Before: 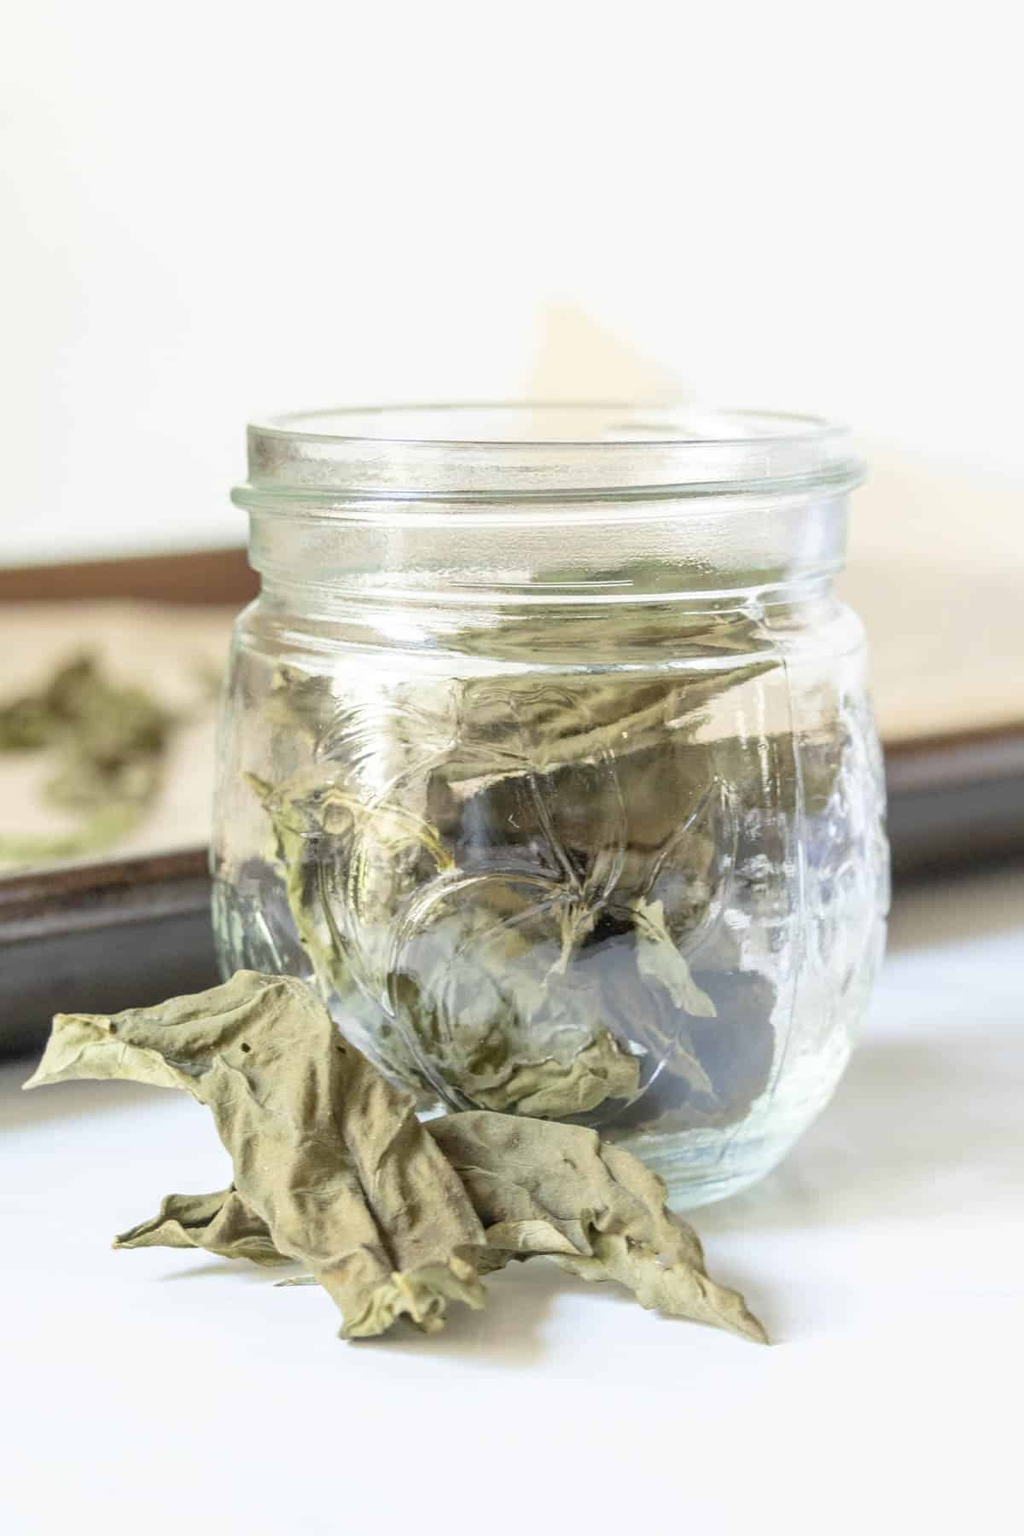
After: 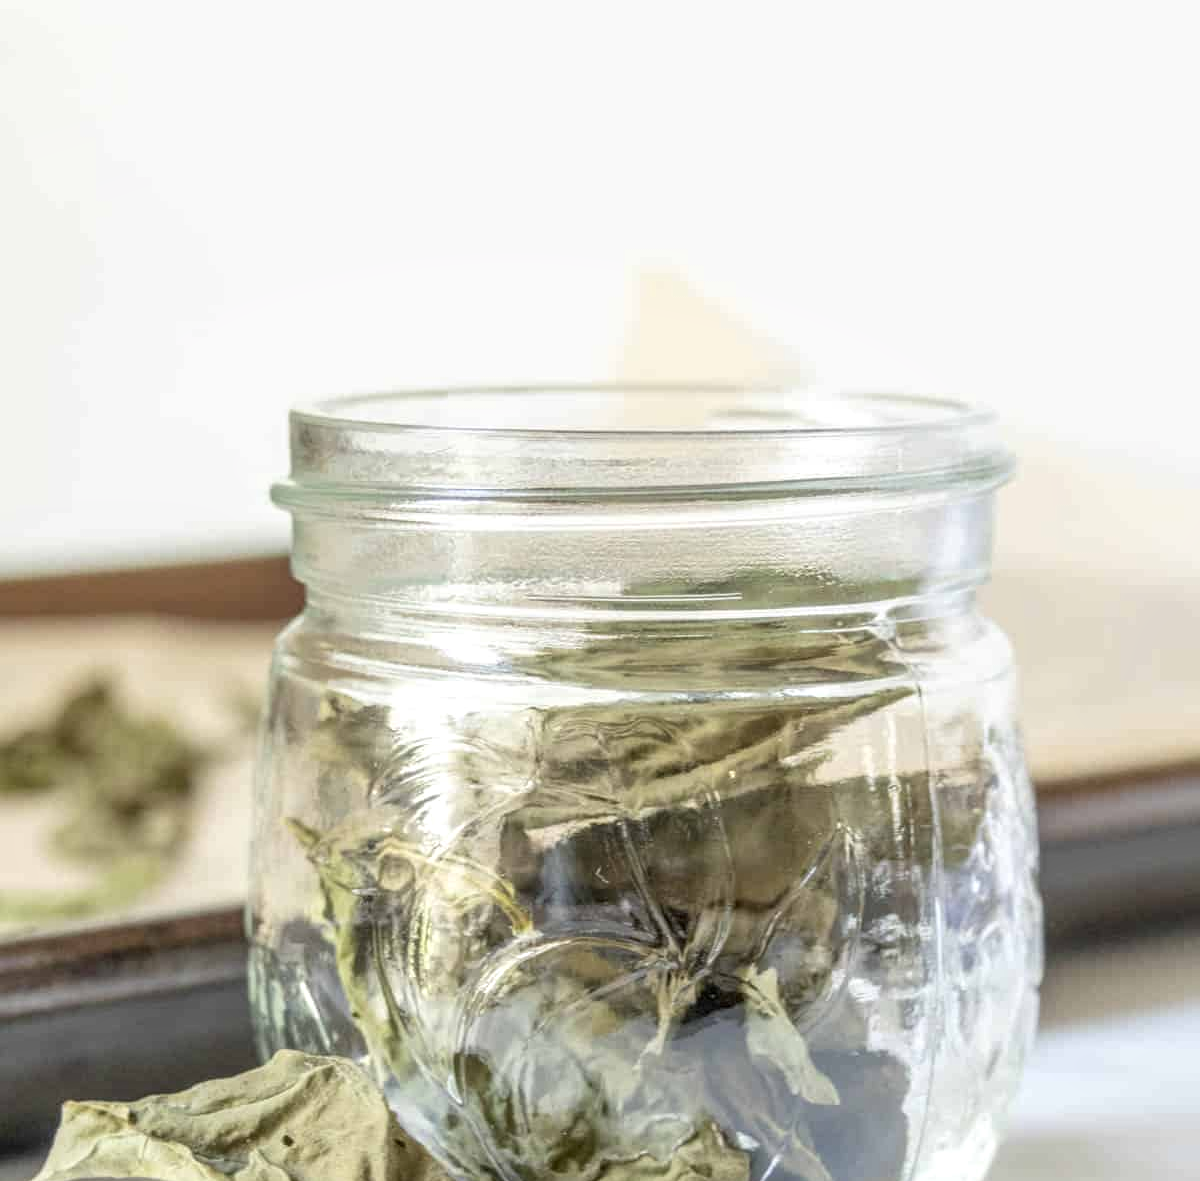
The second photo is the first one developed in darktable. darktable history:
local contrast: highlights 0%, shadows 0%, detail 133%
crop and rotate: top 4.848%, bottom 29.503%
